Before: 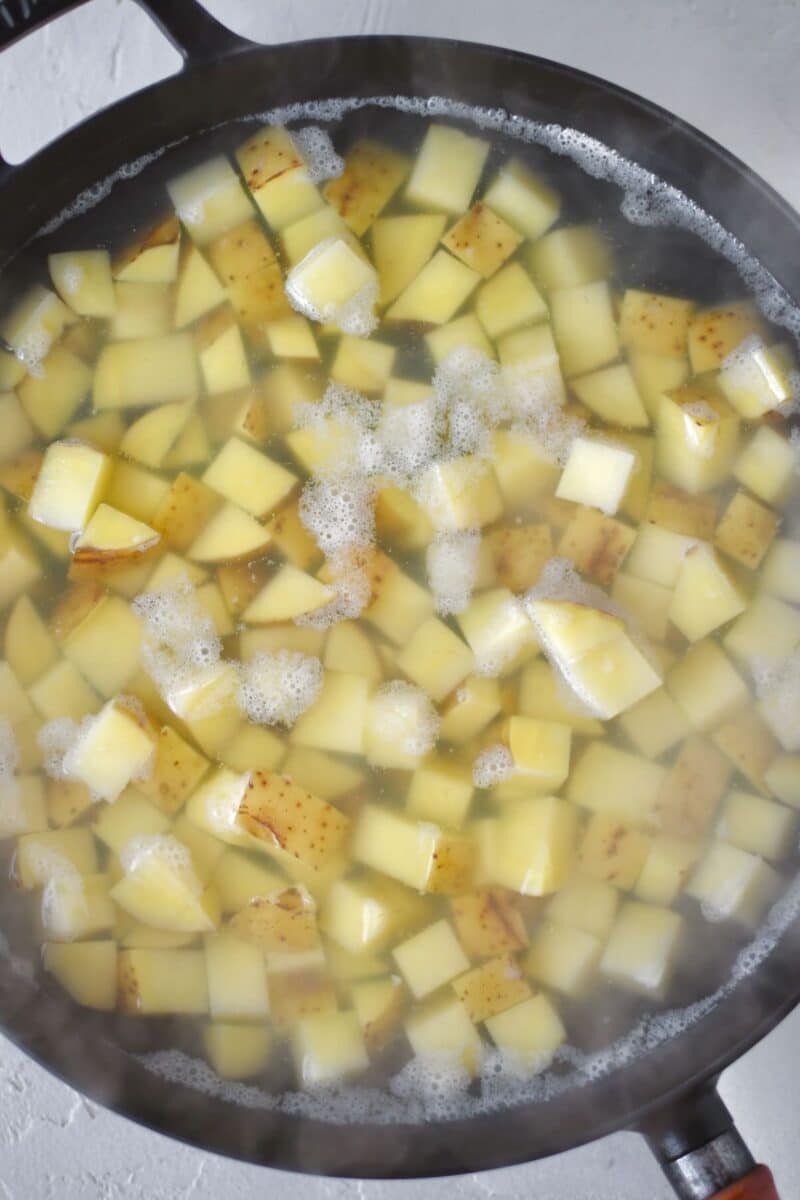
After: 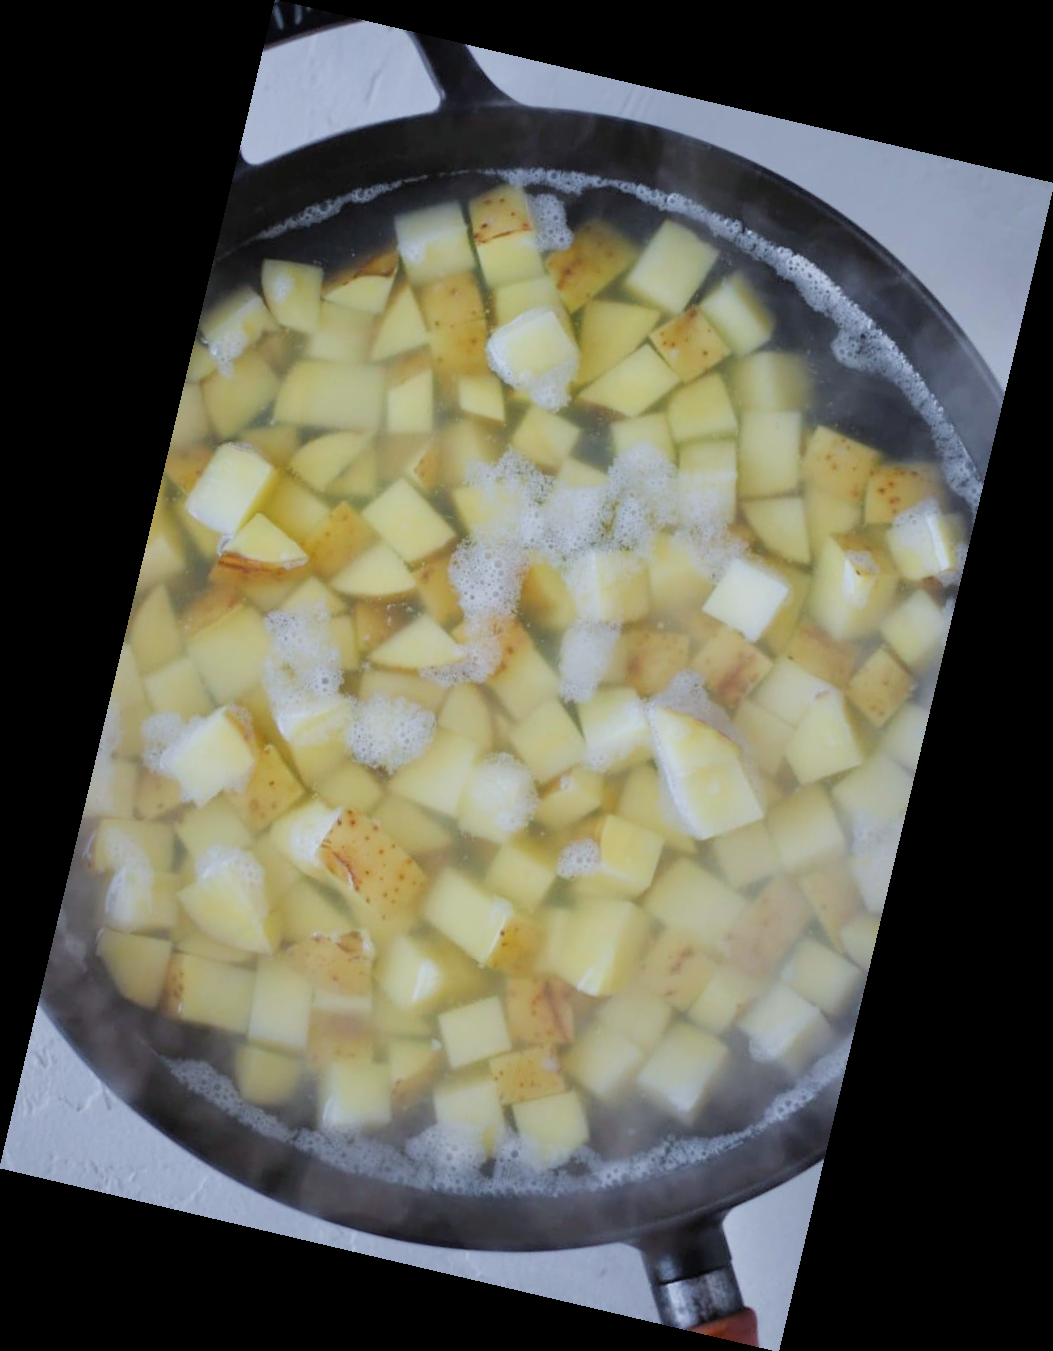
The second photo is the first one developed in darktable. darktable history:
rotate and perspective: rotation 13.27°, automatic cropping off
white balance: red 1.004, blue 1.024
color calibration: illuminant custom, x 0.368, y 0.373, temperature 4330.32 K
filmic rgb: black relative exposure -7.65 EV, white relative exposure 4.56 EV, hardness 3.61
